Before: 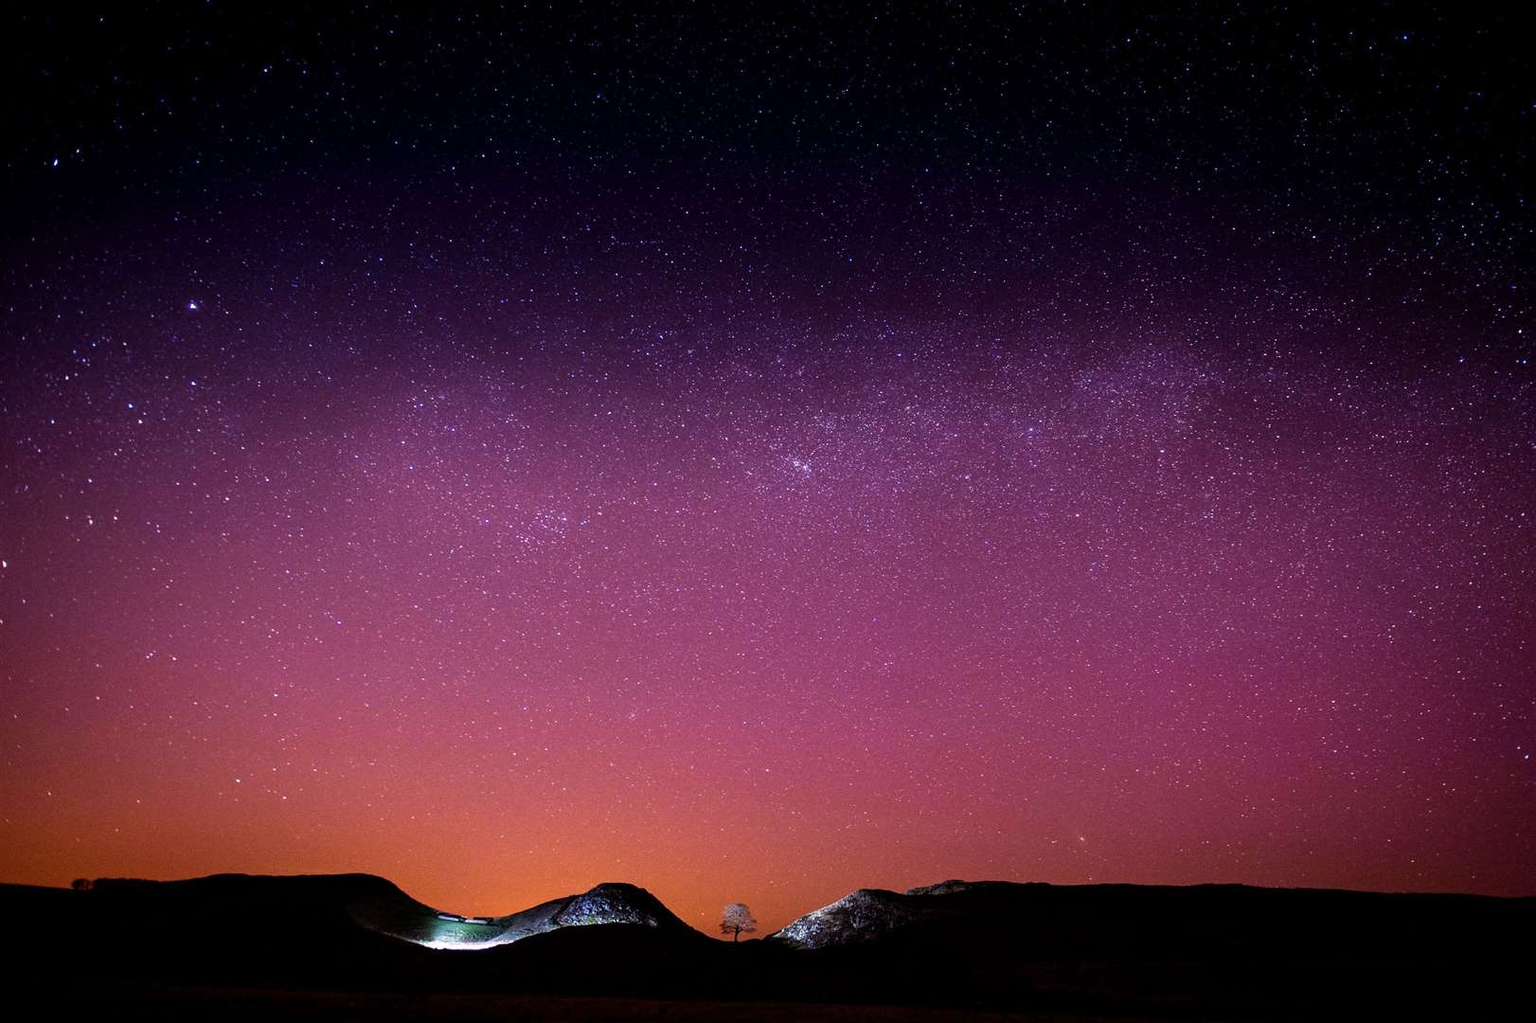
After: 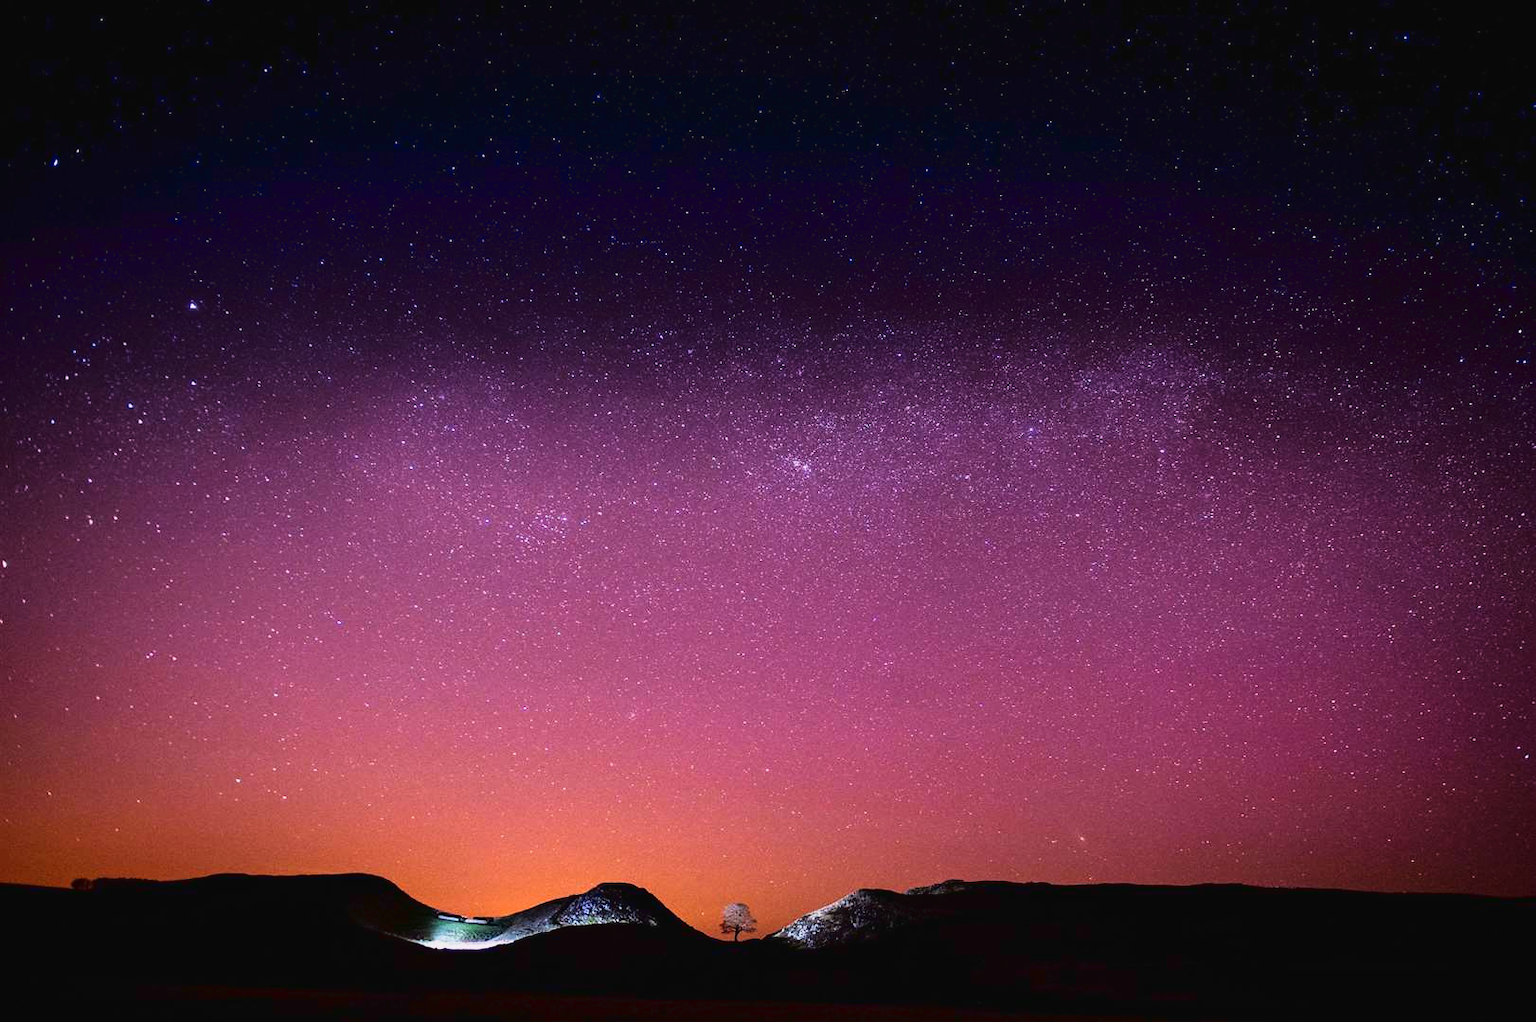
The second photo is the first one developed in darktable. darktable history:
tone curve: curves: ch0 [(0, 0.022) (0.114, 0.096) (0.282, 0.299) (0.456, 0.51) (0.613, 0.693) (0.786, 0.843) (0.999, 0.949)]; ch1 [(0, 0) (0.384, 0.365) (0.463, 0.447) (0.486, 0.474) (0.503, 0.5) (0.535, 0.522) (0.555, 0.546) (0.593, 0.599) (0.755, 0.793) (1, 1)]; ch2 [(0, 0) (0.369, 0.375) (0.449, 0.434) (0.501, 0.5) (0.528, 0.517) (0.561, 0.57) (0.612, 0.631) (0.668, 0.659) (1, 1)], color space Lab, linked channels, preserve colors none
